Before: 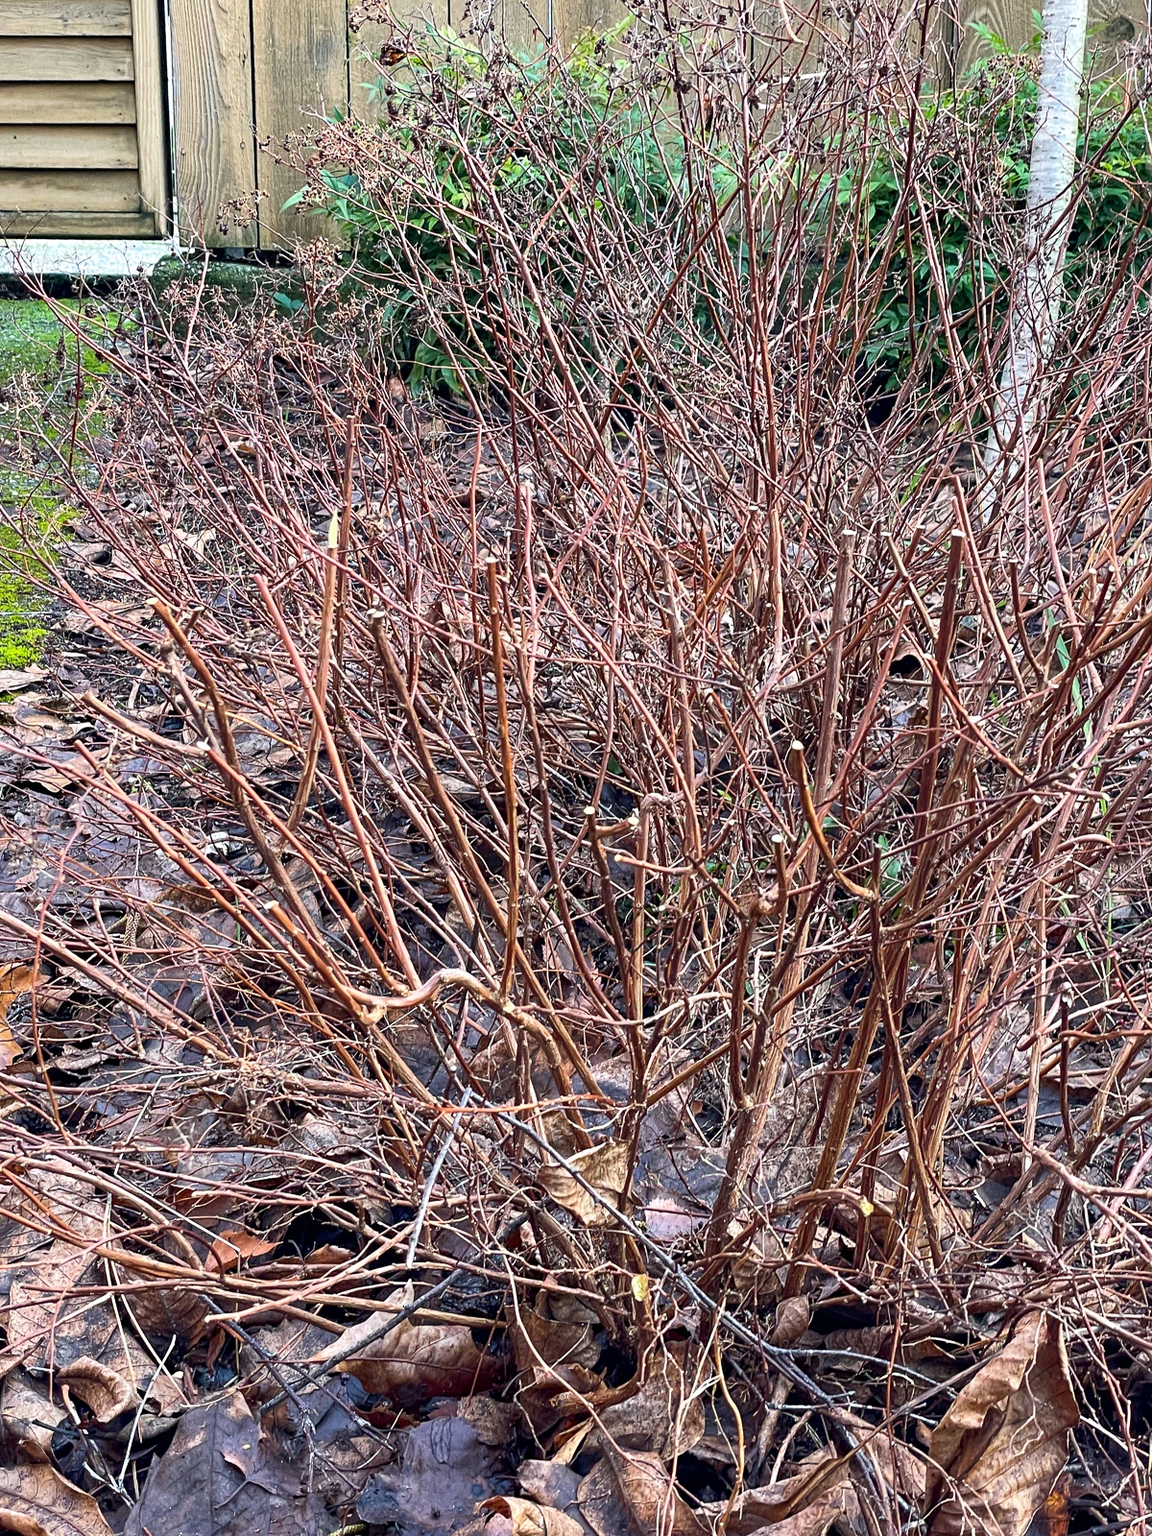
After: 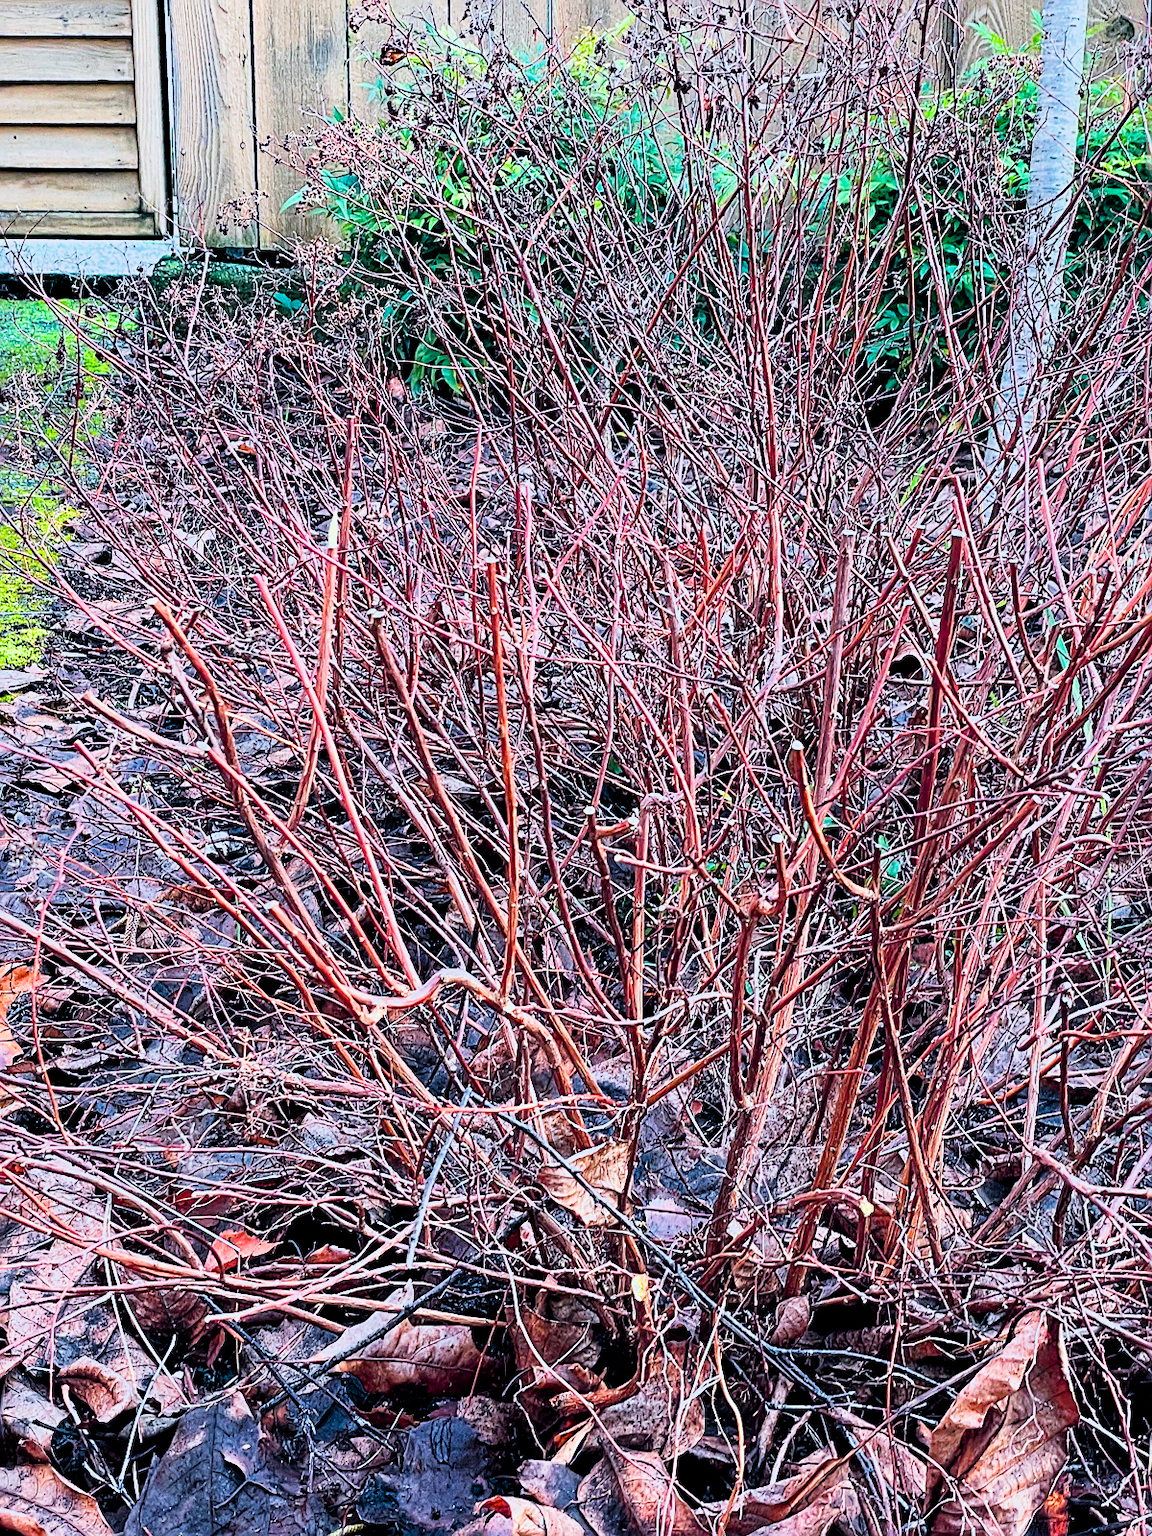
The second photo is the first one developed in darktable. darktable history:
filmic rgb: black relative exposure -5 EV, hardness 2.88, contrast 1.3, highlights saturation mix -10%
sharpen: on, module defaults
color calibration: output R [1.422, -0.35, -0.252, 0], output G [-0.238, 1.259, -0.084, 0], output B [-0.081, -0.196, 1.58, 0], output brightness [0.49, 0.671, -0.57, 0], illuminant same as pipeline (D50), adaptation none (bypass), saturation algorithm version 1 (2020)
